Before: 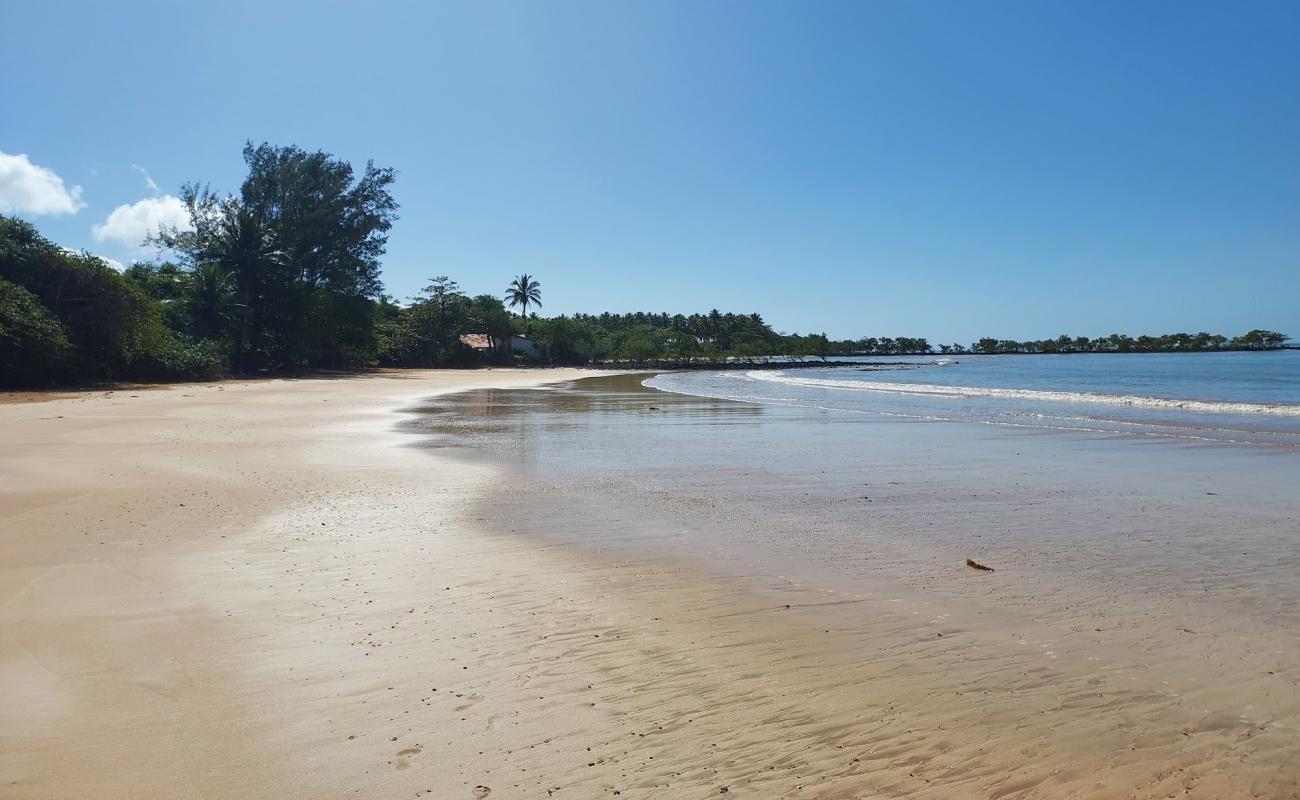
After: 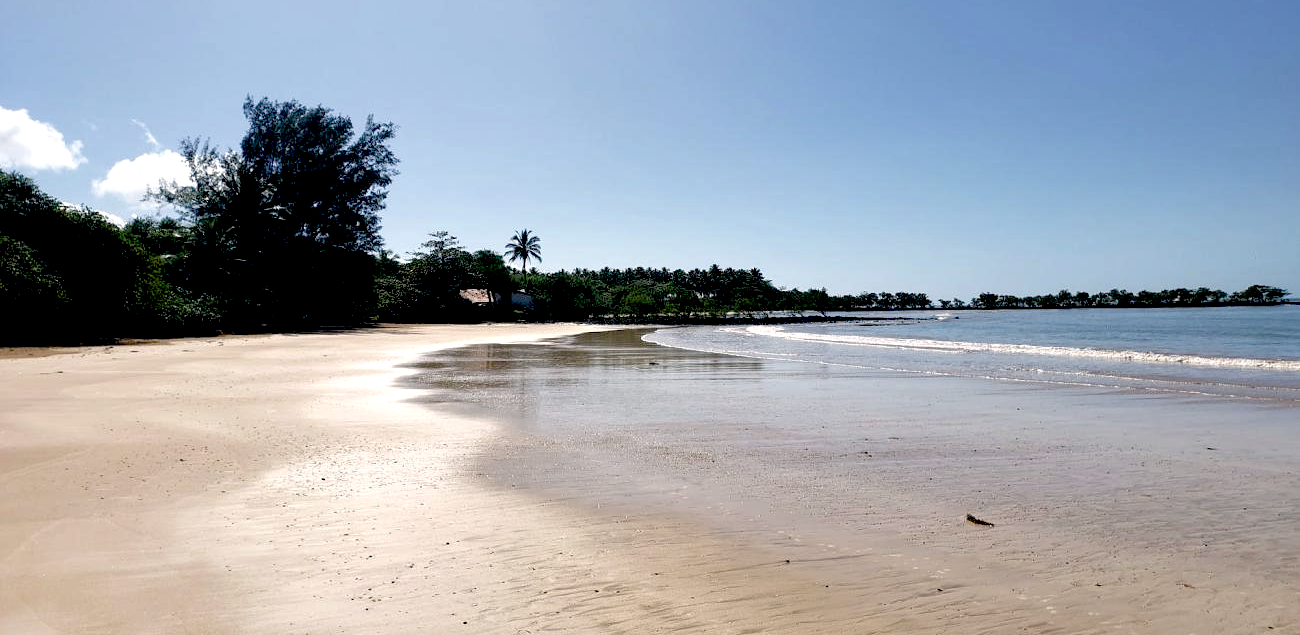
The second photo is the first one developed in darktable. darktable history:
exposure: black level correction 0.04, exposure 0.5 EV, compensate highlight preservation false
crop and rotate: top 5.667%, bottom 14.937%
shadows and highlights: shadows 25, highlights -25
color correction: highlights a* 5.59, highlights b* 5.24, saturation 0.68
